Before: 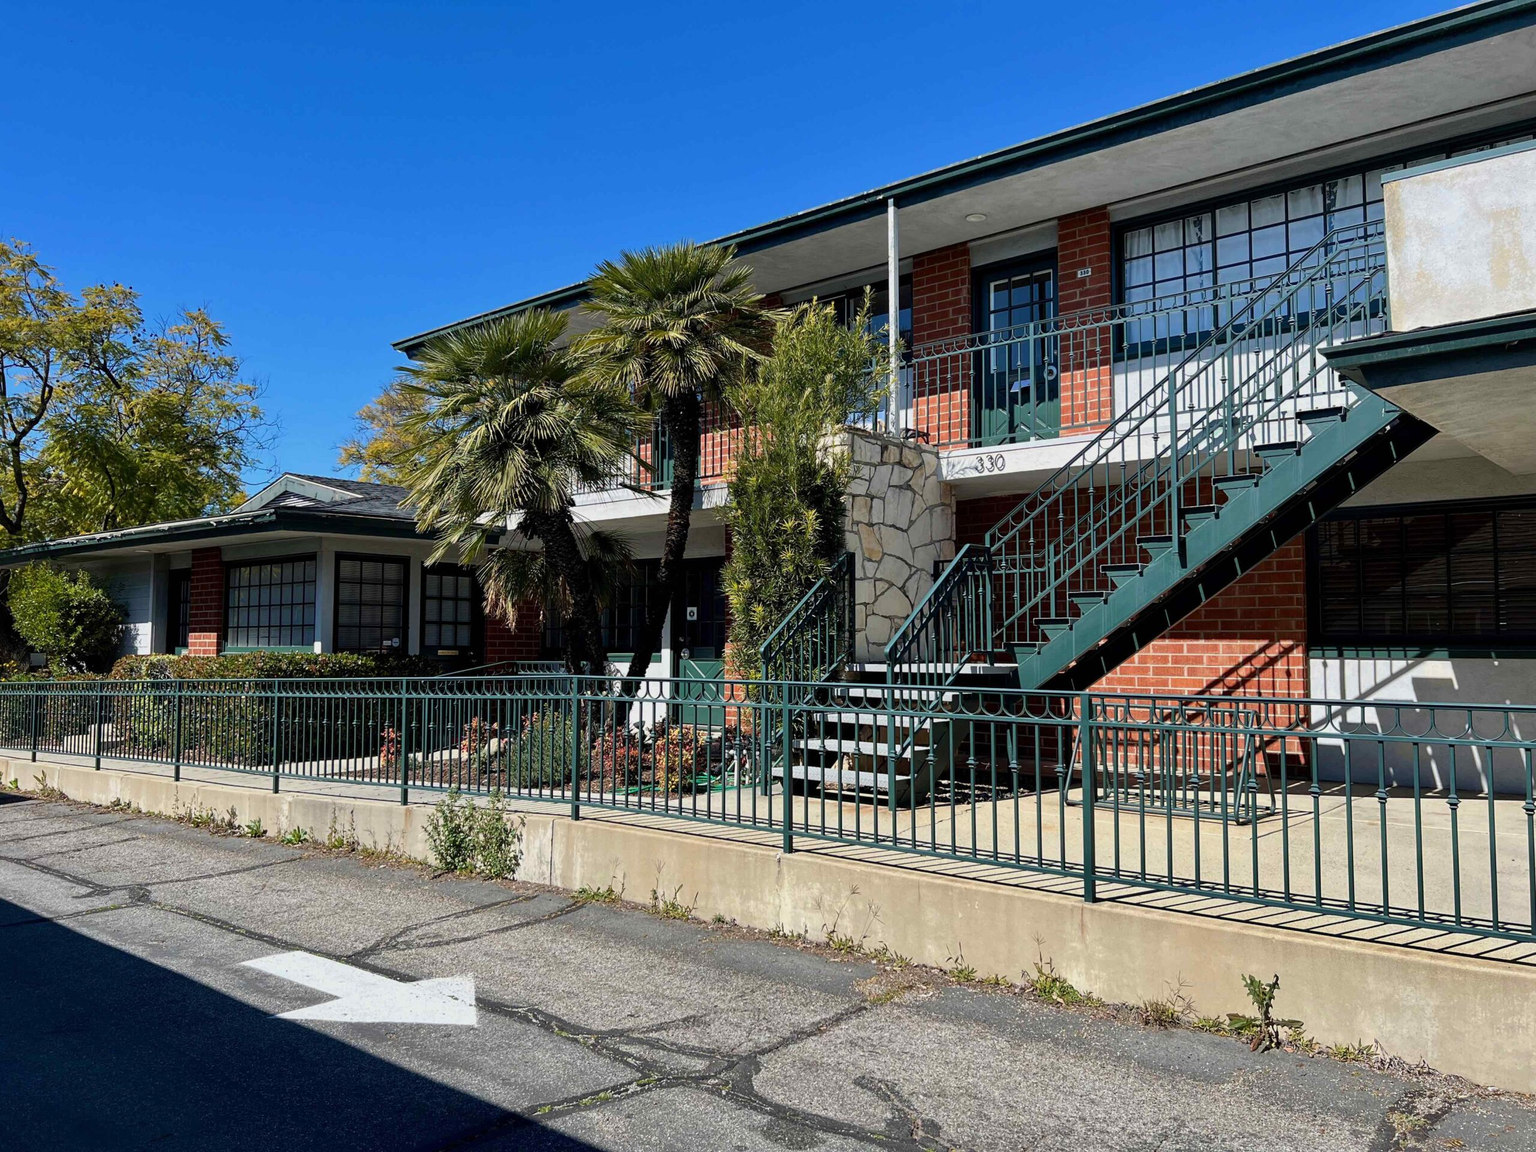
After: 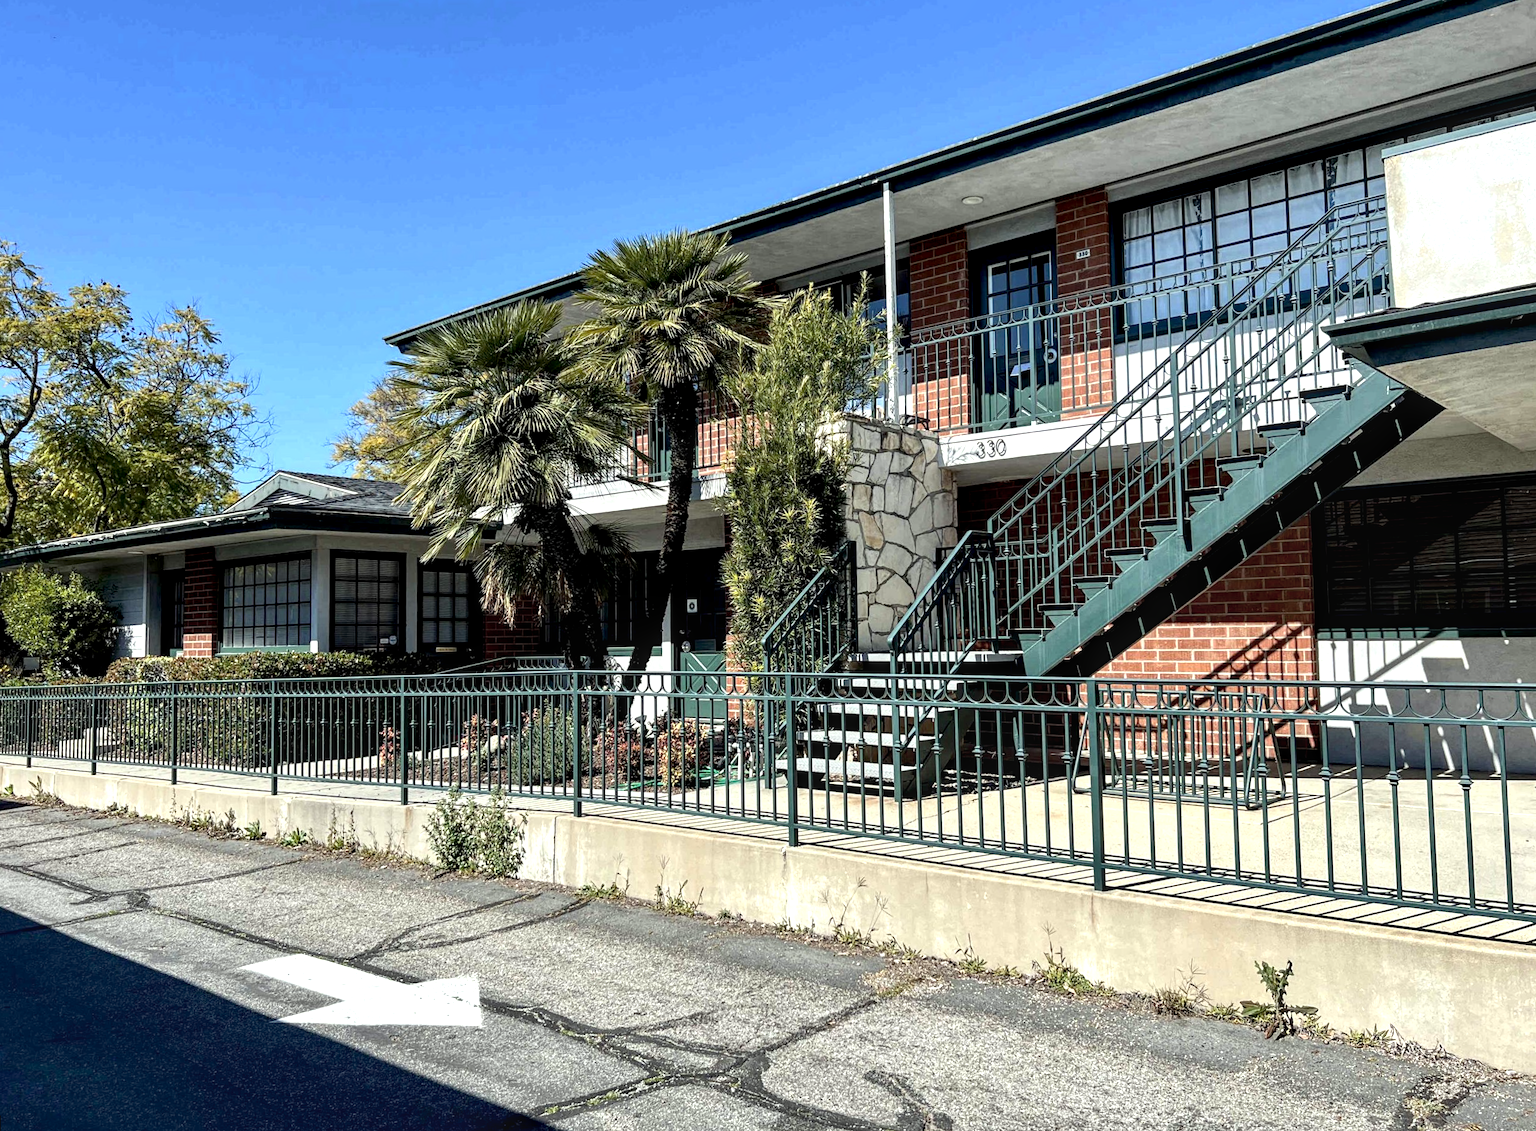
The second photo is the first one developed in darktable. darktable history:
color zones: curves: ch0 [(0.068, 0.464) (0.25, 0.5) (0.48, 0.508) (0.75, 0.536) (0.886, 0.476) (0.967, 0.456)]; ch1 [(0.066, 0.456) (0.25, 0.5) (0.616, 0.508) (0.746, 0.56) (0.934, 0.444)]
exposure: black level correction 0, exposure 0.7 EV, compensate exposure bias true, compensate highlight preservation false
crop and rotate: left 0.126%
color correction: highlights a* -2.68, highlights b* 2.57
contrast brightness saturation: contrast 0.1, saturation -0.3
rotate and perspective: rotation -1°, crop left 0.011, crop right 0.989, crop top 0.025, crop bottom 0.975
local contrast: detail 130%
